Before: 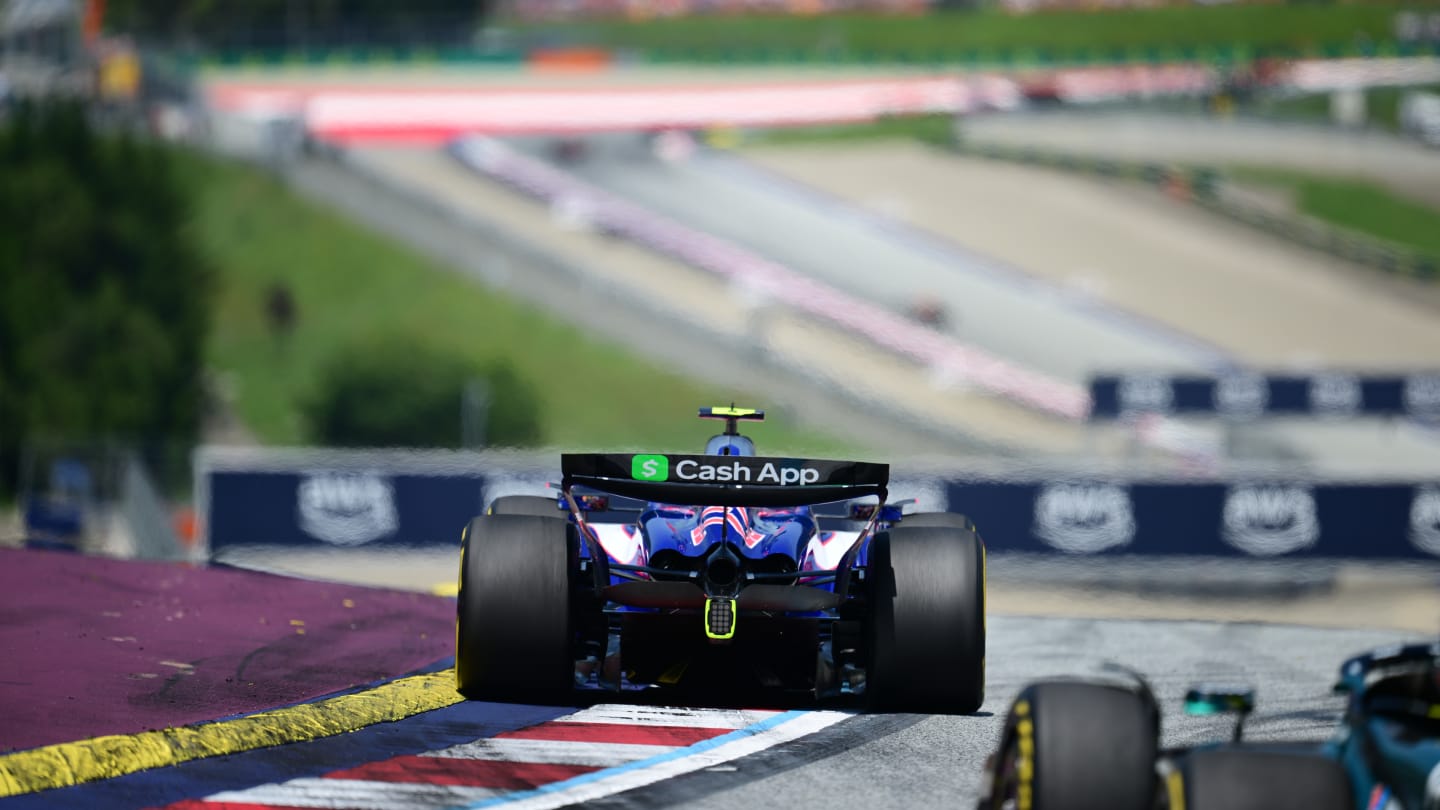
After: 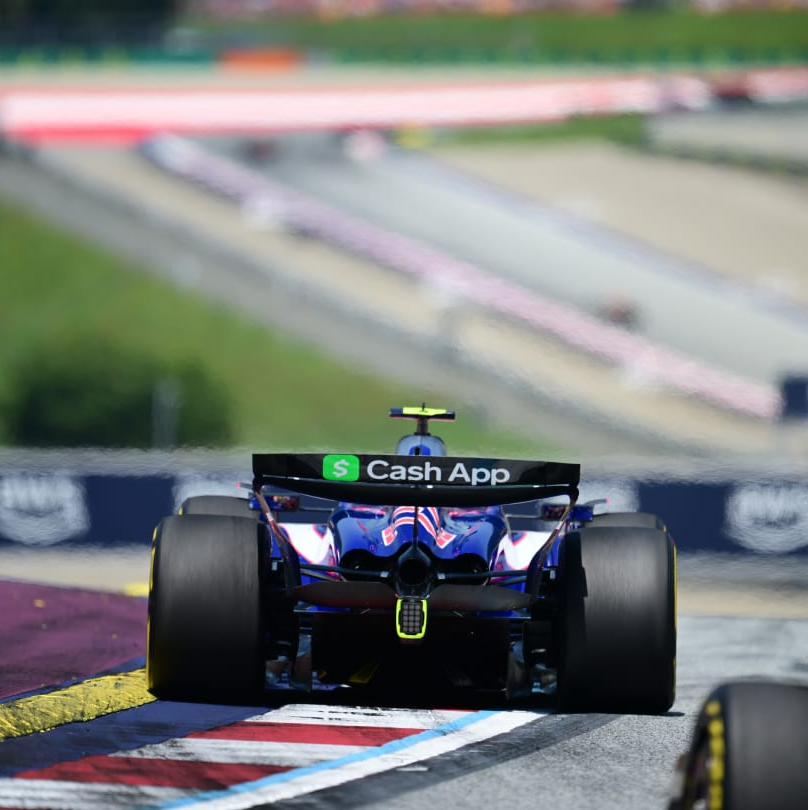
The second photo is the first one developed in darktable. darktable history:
crop: left 21.488%, right 22.332%
